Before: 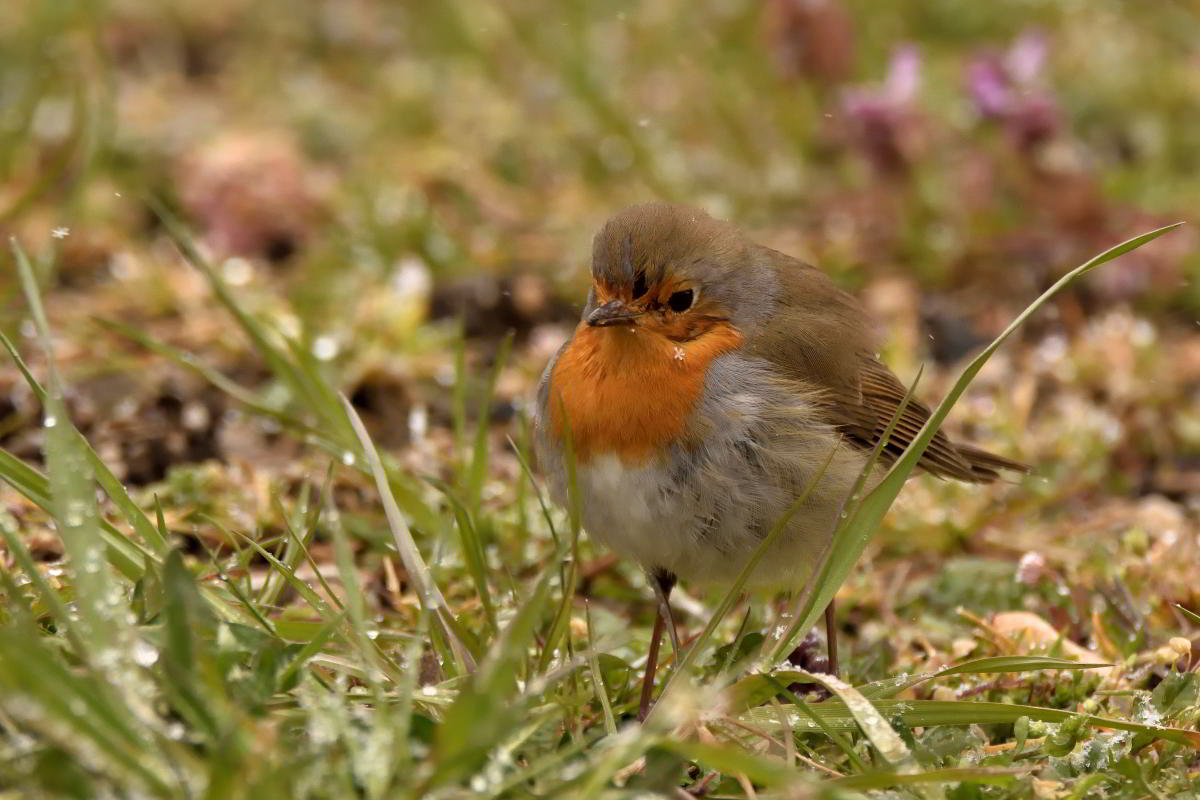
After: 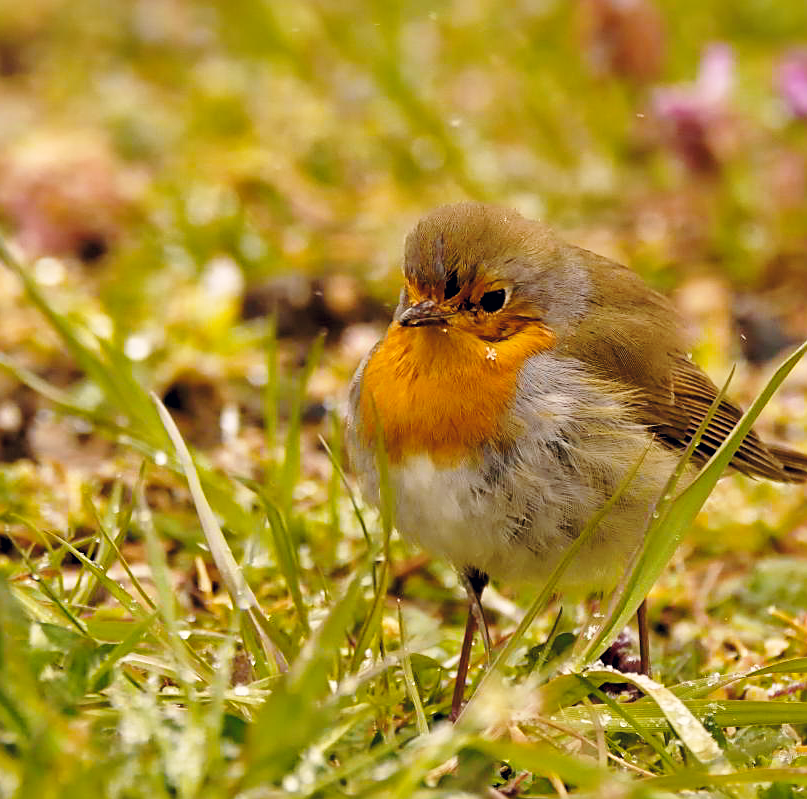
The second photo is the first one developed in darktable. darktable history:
color balance rgb: global offset › luminance -0.296%, global offset › hue 262.52°, linear chroma grading › global chroma 8.722%, perceptual saturation grading › global saturation 19.501%, global vibrance 20%
color correction: highlights a* 2.87, highlights b* 5.02, shadows a* -1.56, shadows b* -4.96, saturation 0.766
crop and rotate: left 15.739%, right 16.937%
sharpen: on, module defaults
exposure: exposure -0.04 EV, compensate exposure bias true, compensate highlight preservation false
shadows and highlights: on, module defaults
base curve: curves: ch0 [(0, 0) (0.028, 0.03) (0.121, 0.232) (0.46, 0.748) (0.859, 0.968) (1, 1)], preserve colors none
